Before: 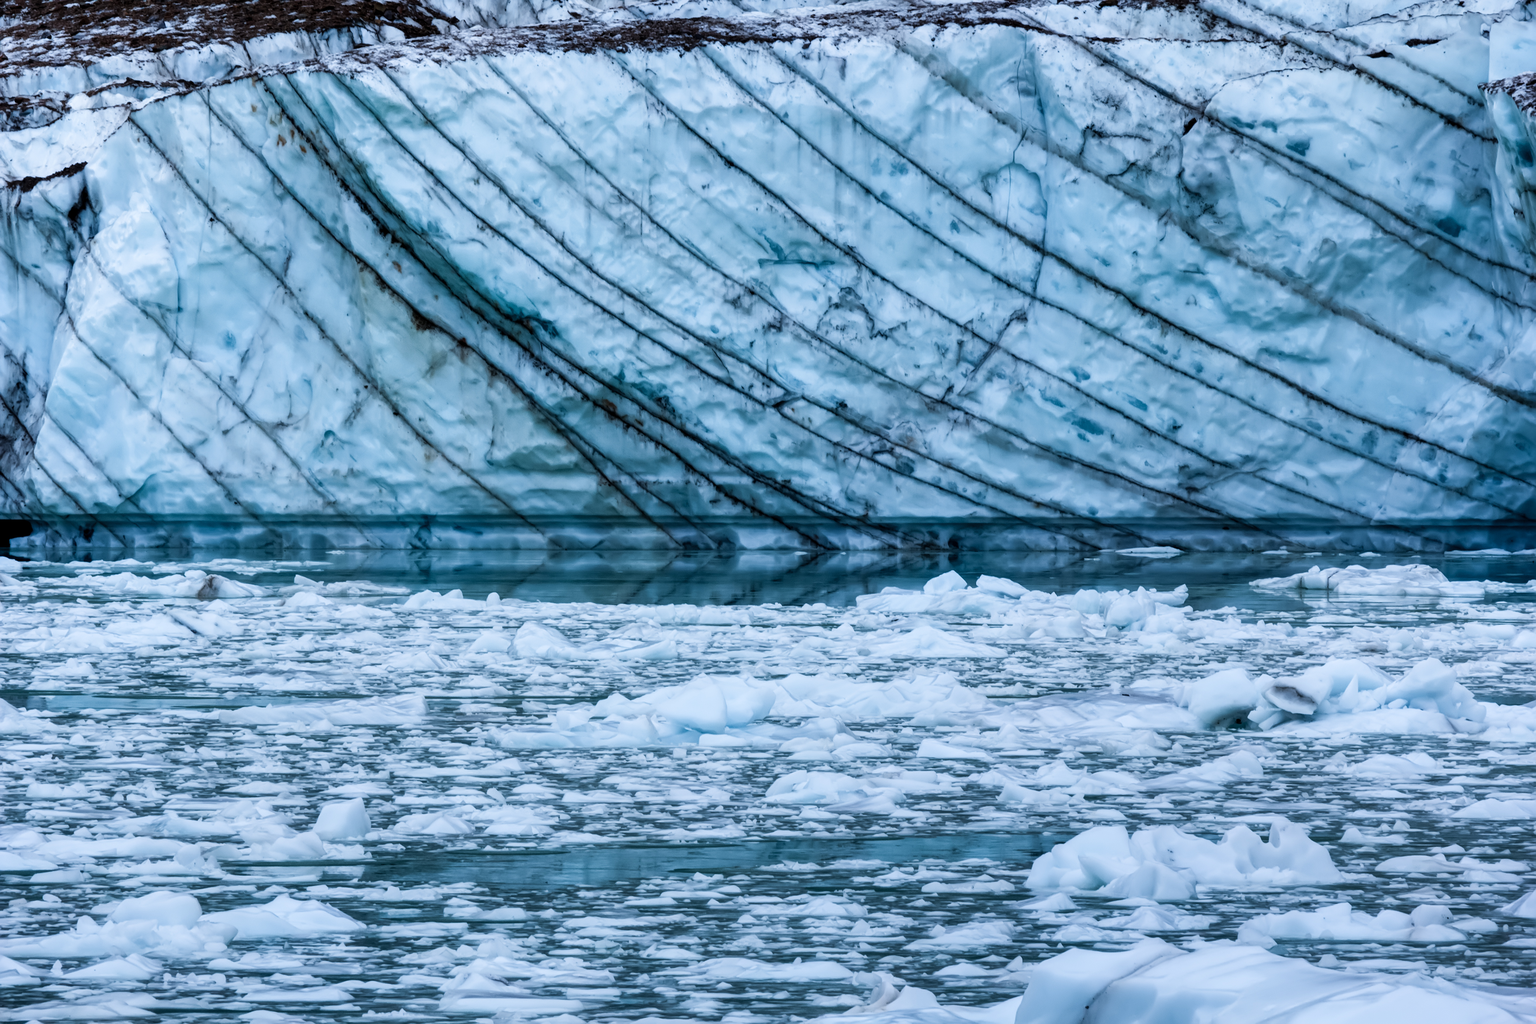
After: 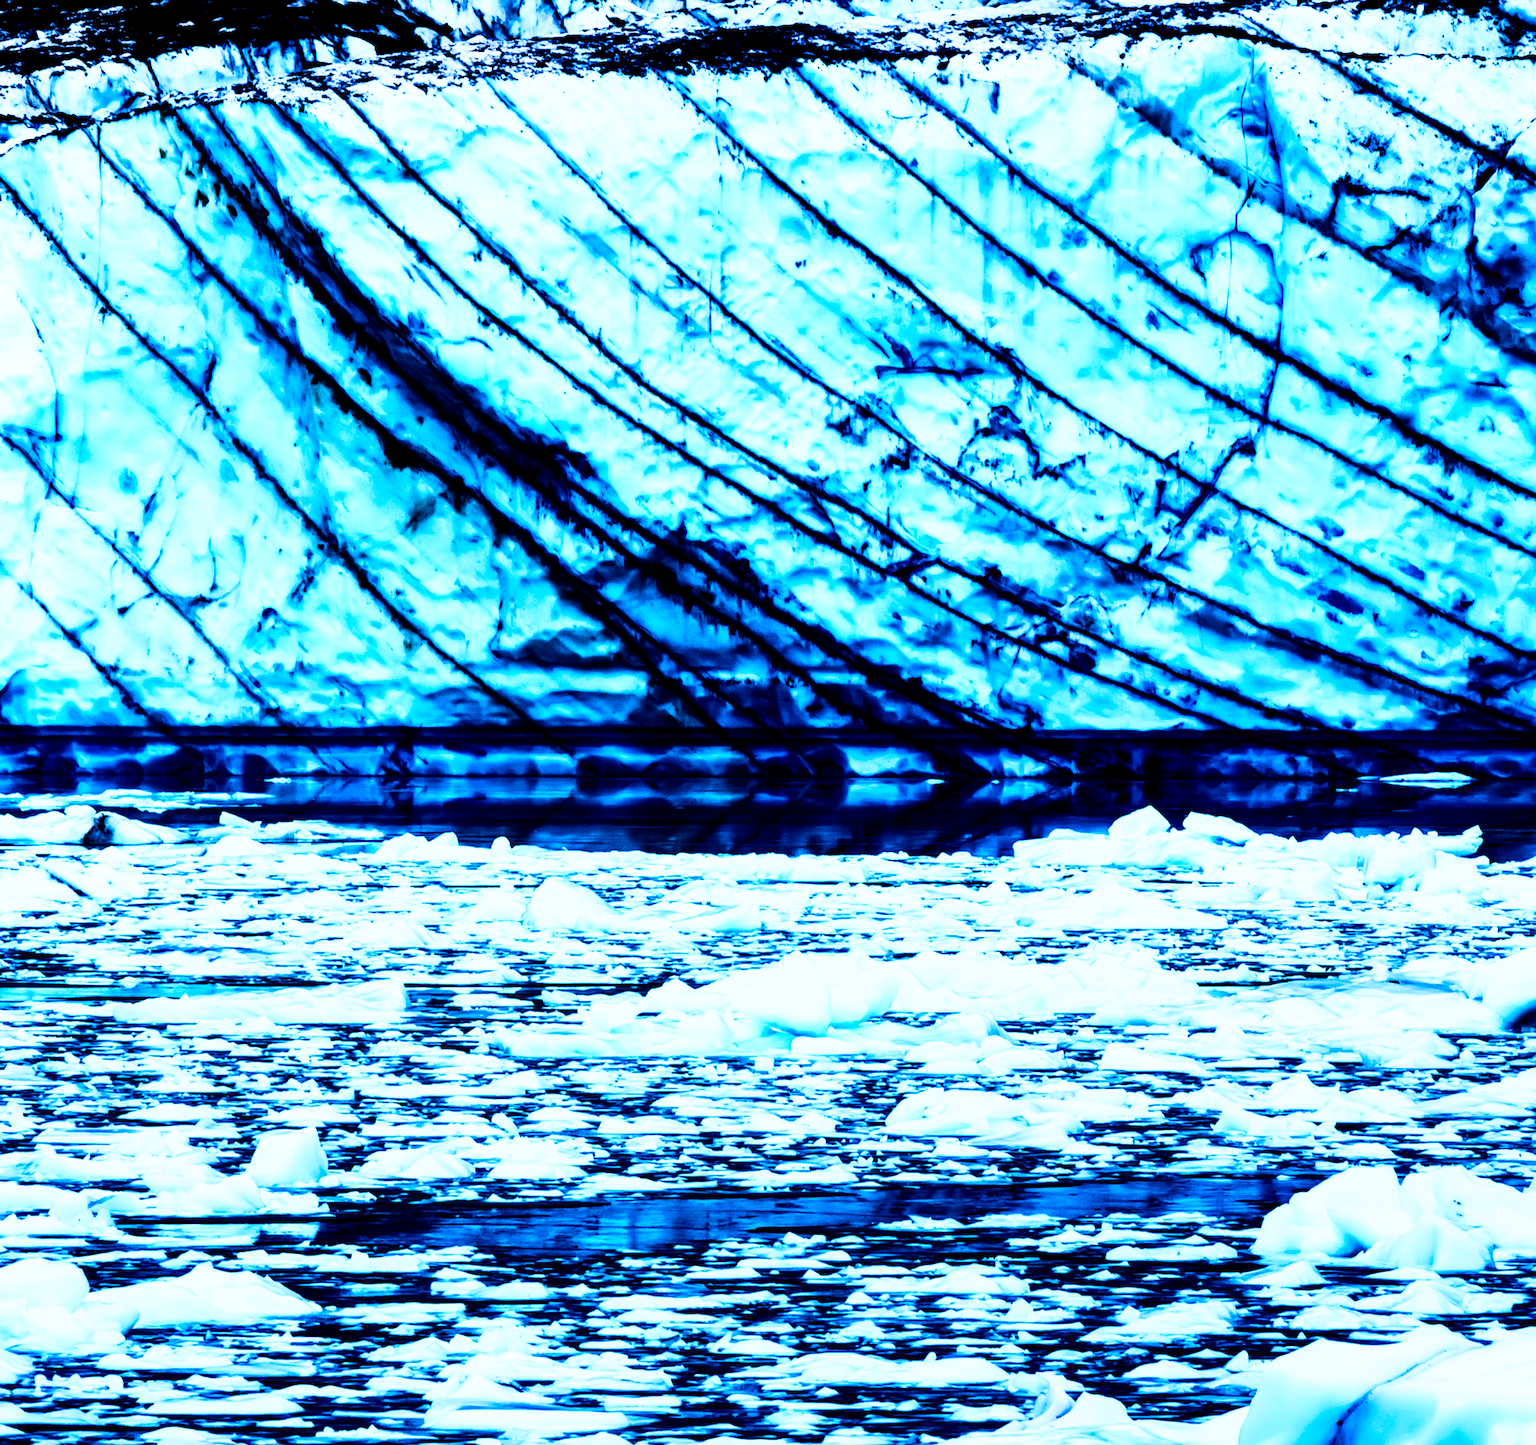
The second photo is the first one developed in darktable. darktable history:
rgb curve: curves: ch0 [(0, 0) (0.21, 0.15) (0.24, 0.21) (0.5, 0.75) (0.75, 0.96) (0.89, 0.99) (1, 1)]; ch1 [(0, 0.02) (0.21, 0.13) (0.25, 0.2) (0.5, 0.67) (0.75, 0.9) (0.89, 0.97) (1, 1)]; ch2 [(0, 0.02) (0.21, 0.13) (0.25, 0.2) (0.5, 0.67) (0.75, 0.9) (0.89, 0.97) (1, 1)], compensate middle gray true
contrast brightness saturation: brightness -1, saturation 1
crop and rotate: left 9.061%, right 20.142%
tone curve: curves: ch0 [(0, 0) (0.003, 0) (0.011, 0.001) (0.025, 0.002) (0.044, 0.004) (0.069, 0.006) (0.1, 0.009) (0.136, 0.03) (0.177, 0.076) (0.224, 0.13) (0.277, 0.202) (0.335, 0.28) (0.399, 0.367) (0.468, 0.46) (0.543, 0.562) (0.623, 0.67) (0.709, 0.787) (0.801, 0.889) (0.898, 0.972) (1, 1)], preserve colors none
